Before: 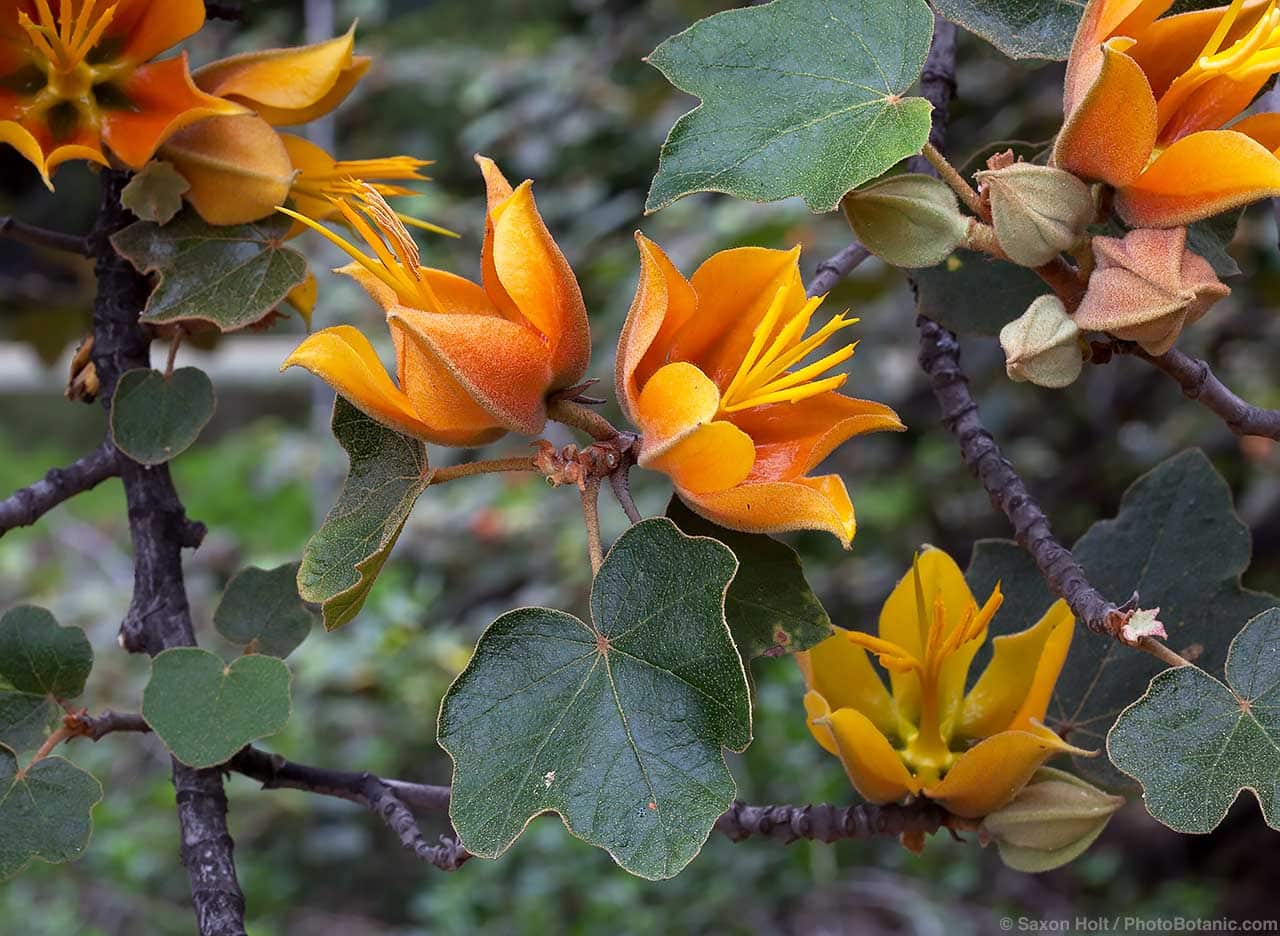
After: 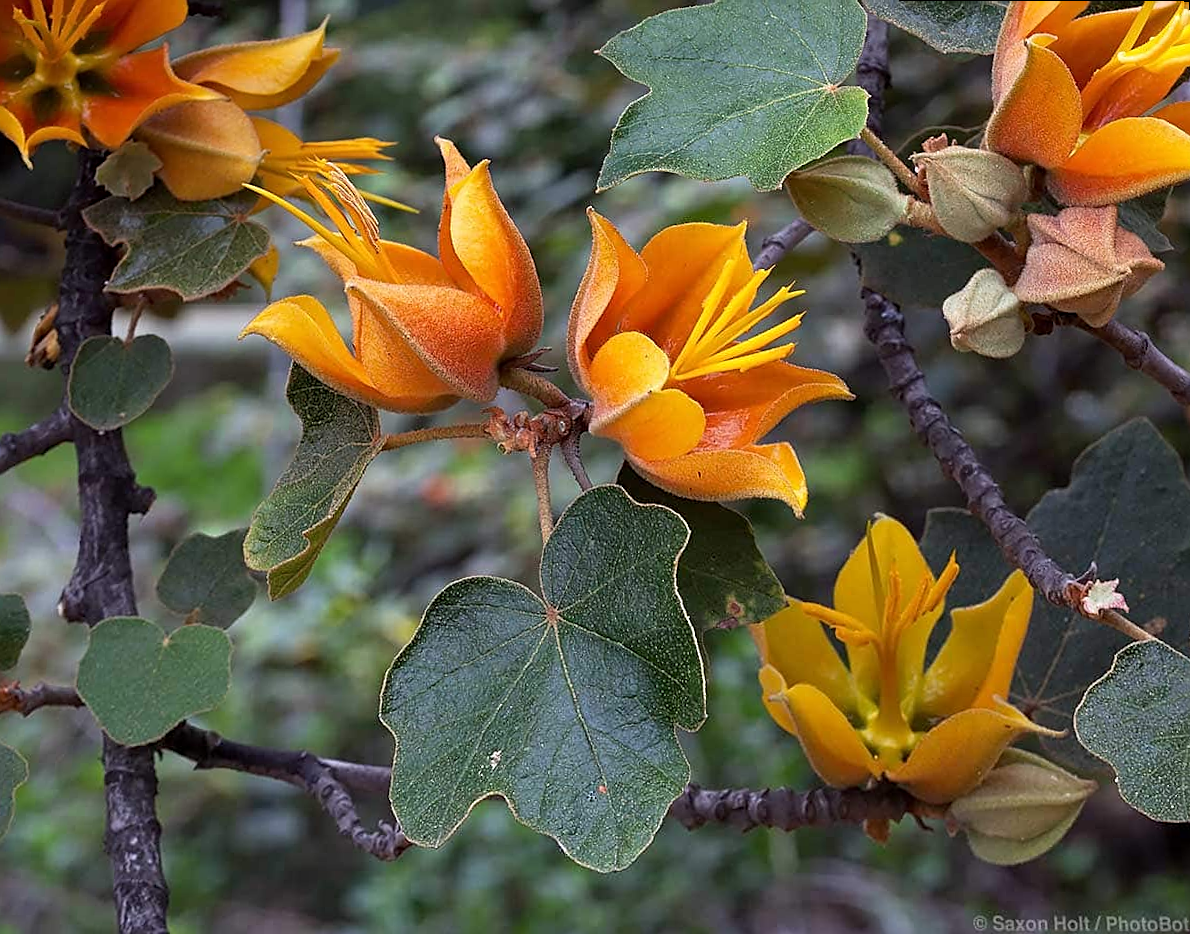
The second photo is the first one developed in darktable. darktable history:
rotate and perspective: rotation 0.215°, lens shift (vertical) -0.139, crop left 0.069, crop right 0.939, crop top 0.002, crop bottom 0.996
sharpen: on, module defaults
